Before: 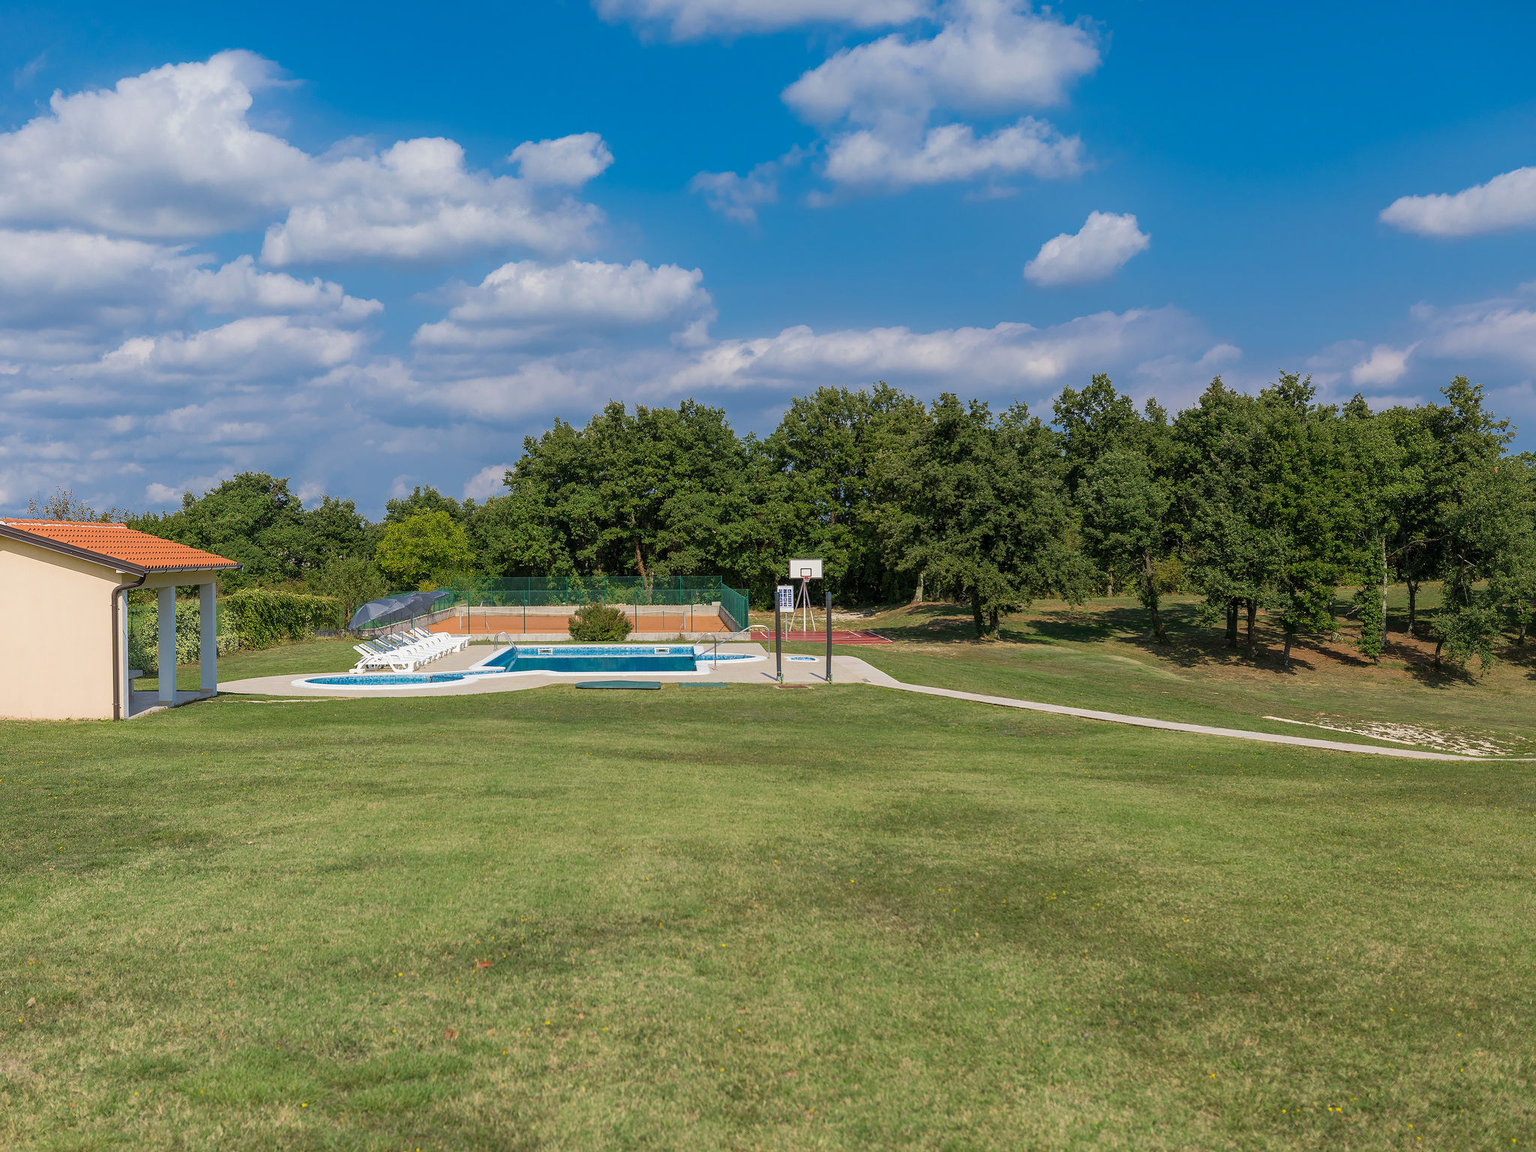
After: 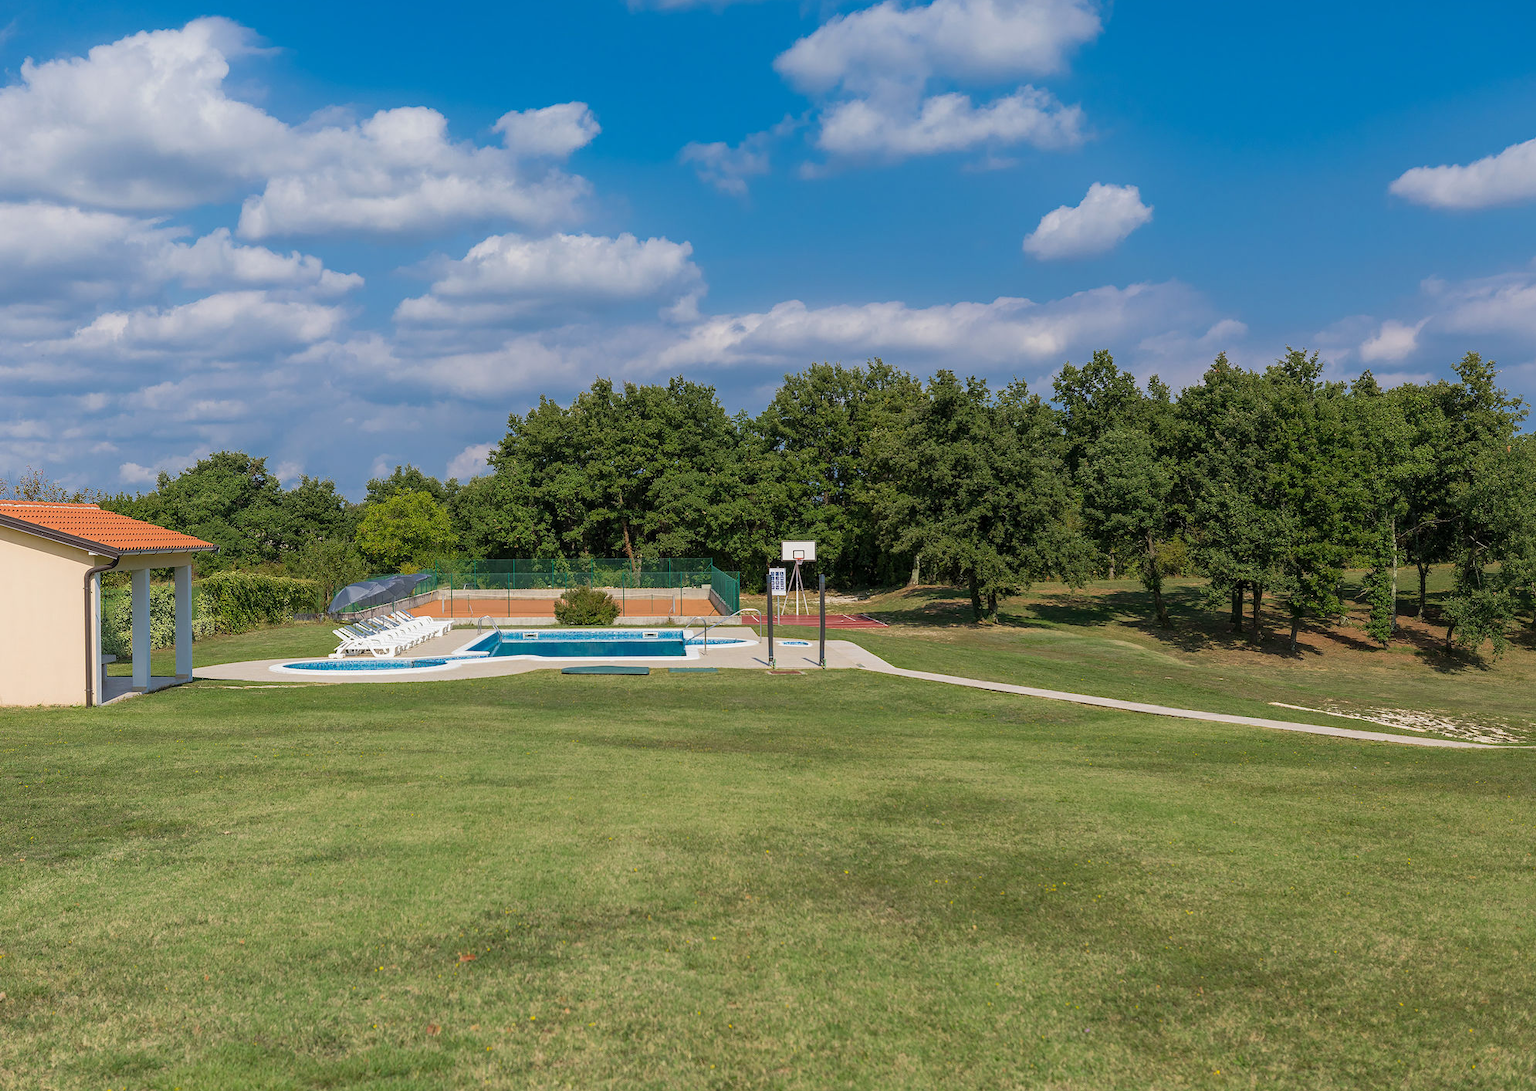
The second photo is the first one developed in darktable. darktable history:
crop: left 1.976%, top 2.949%, right 0.843%, bottom 4.952%
